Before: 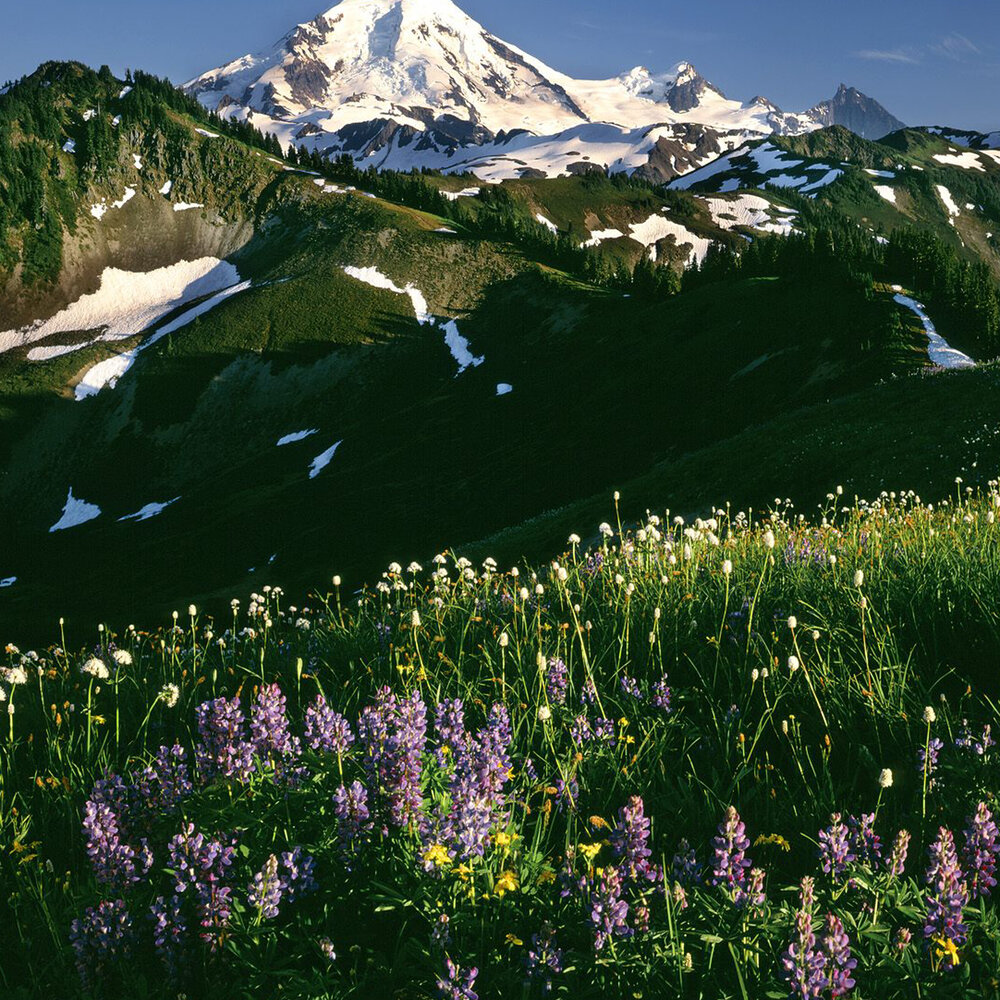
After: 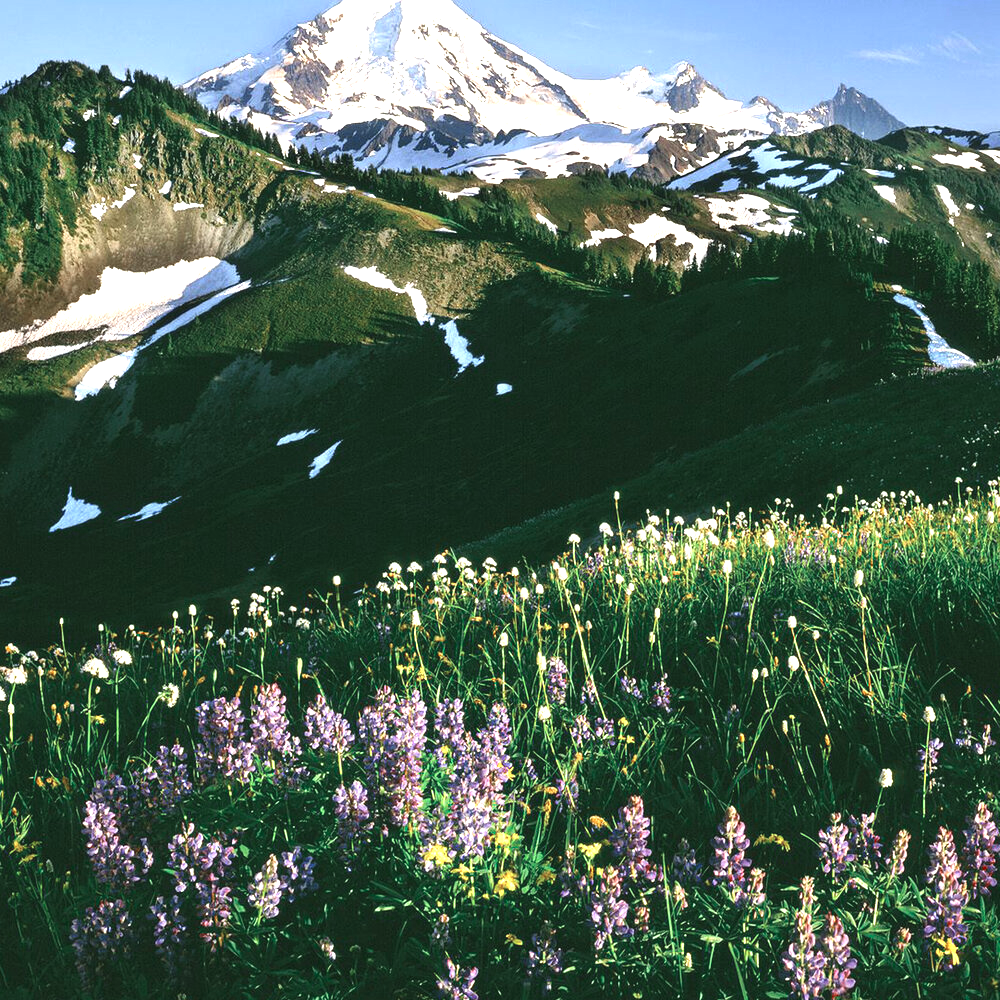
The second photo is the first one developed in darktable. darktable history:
exposure: black level correction -0.002, exposure 1.115 EV, compensate highlight preservation false
tone equalizer: -8 EV -0.55 EV
color zones: curves: ch0 [(0, 0.5) (0.125, 0.4) (0.25, 0.5) (0.375, 0.4) (0.5, 0.4) (0.625, 0.6) (0.75, 0.6) (0.875, 0.5)]; ch1 [(0, 0.4) (0.125, 0.5) (0.25, 0.4) (0.375, 0.4) (0.5, 0.4) (0.625, 0.4) (0.75, 0.5) (0.875, 0.4)]; ch2 [(0, 0.6) (0.125, 0.5) (0.25, 0.5) (0.375, 0.6) (0.5, 0.6) (0.625, 0.5) (0.75, 0.5) (0.875, 0.5)]
